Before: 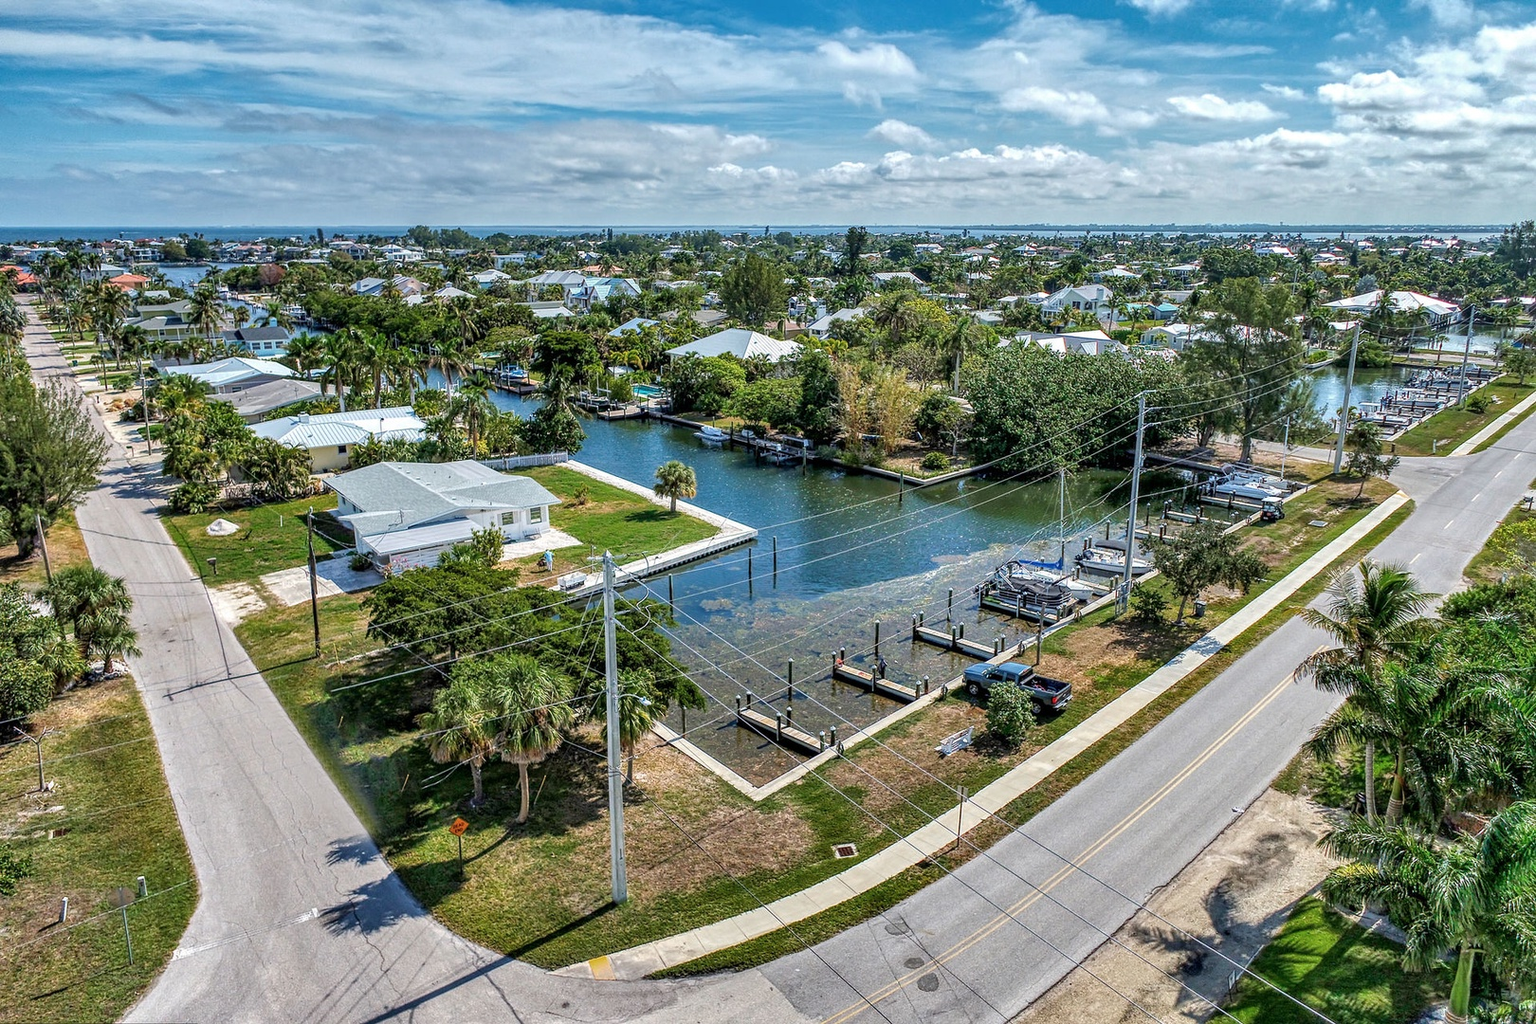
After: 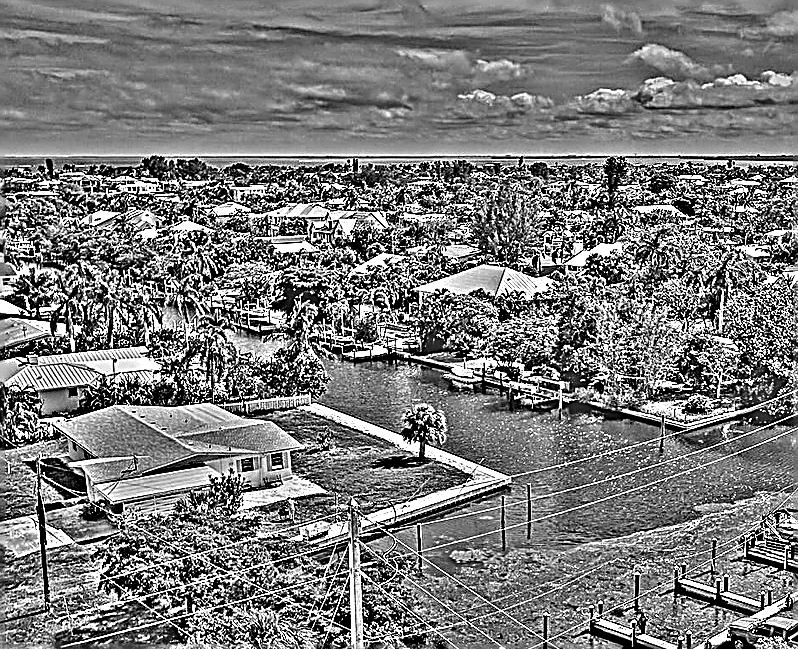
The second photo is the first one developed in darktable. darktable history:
crop: left 17.835%, top 7.675%, right 32.881%, bottom 32.213%
white balance: red 1.004, blue 1.096
sharpen: amount 2
highpass: on, module defaults
